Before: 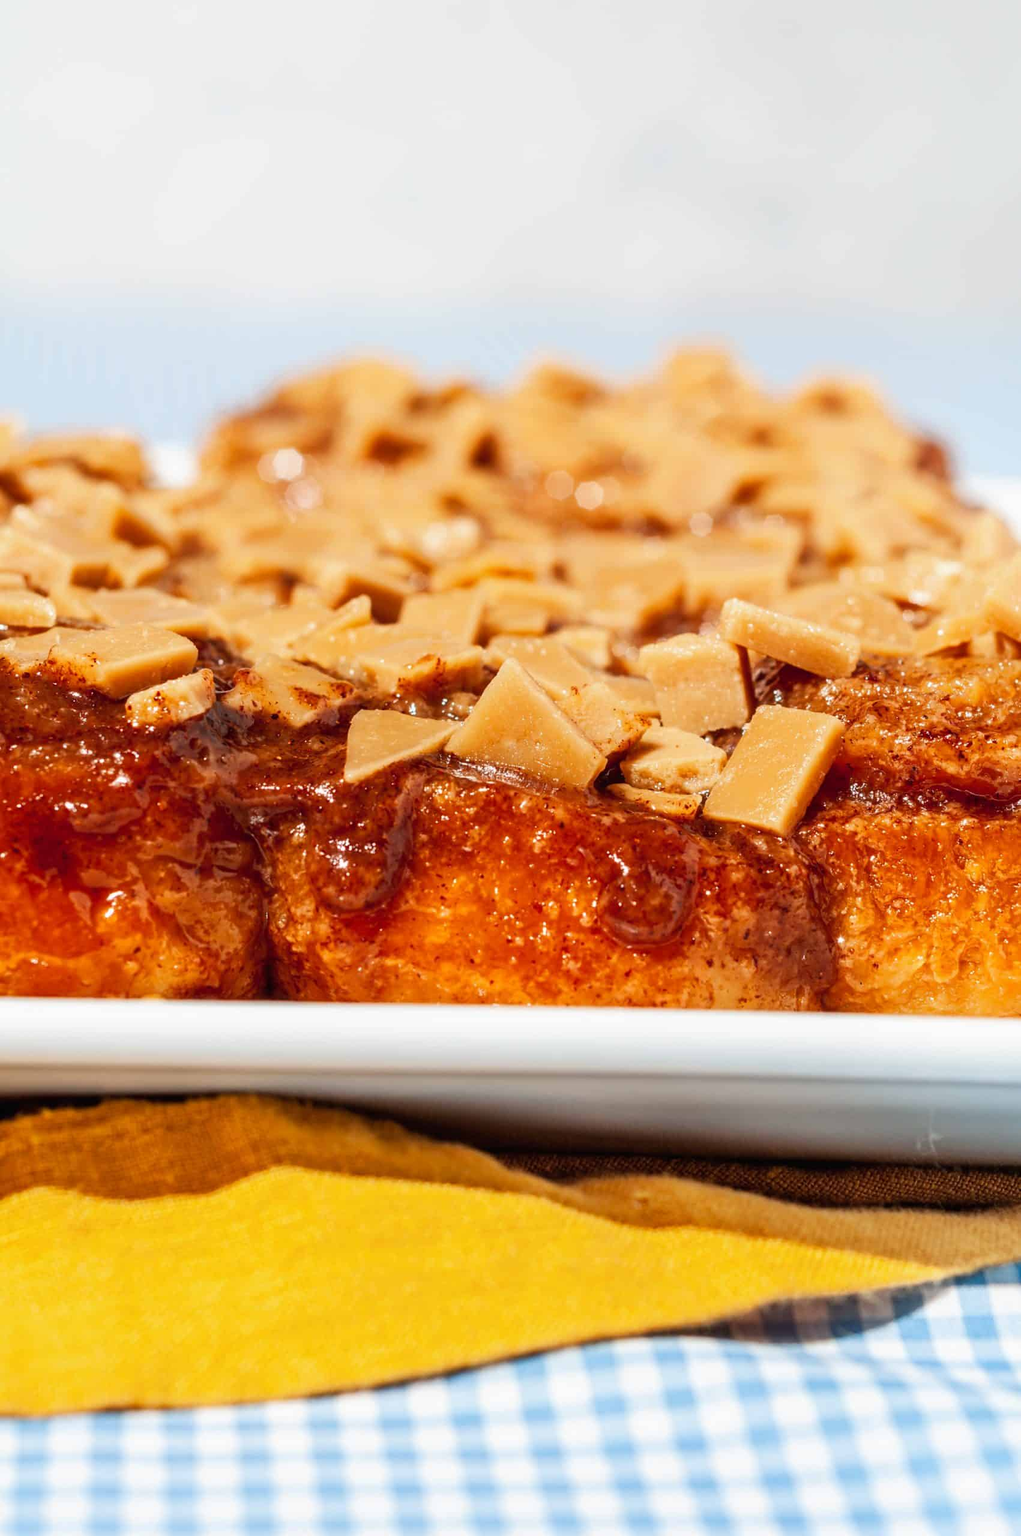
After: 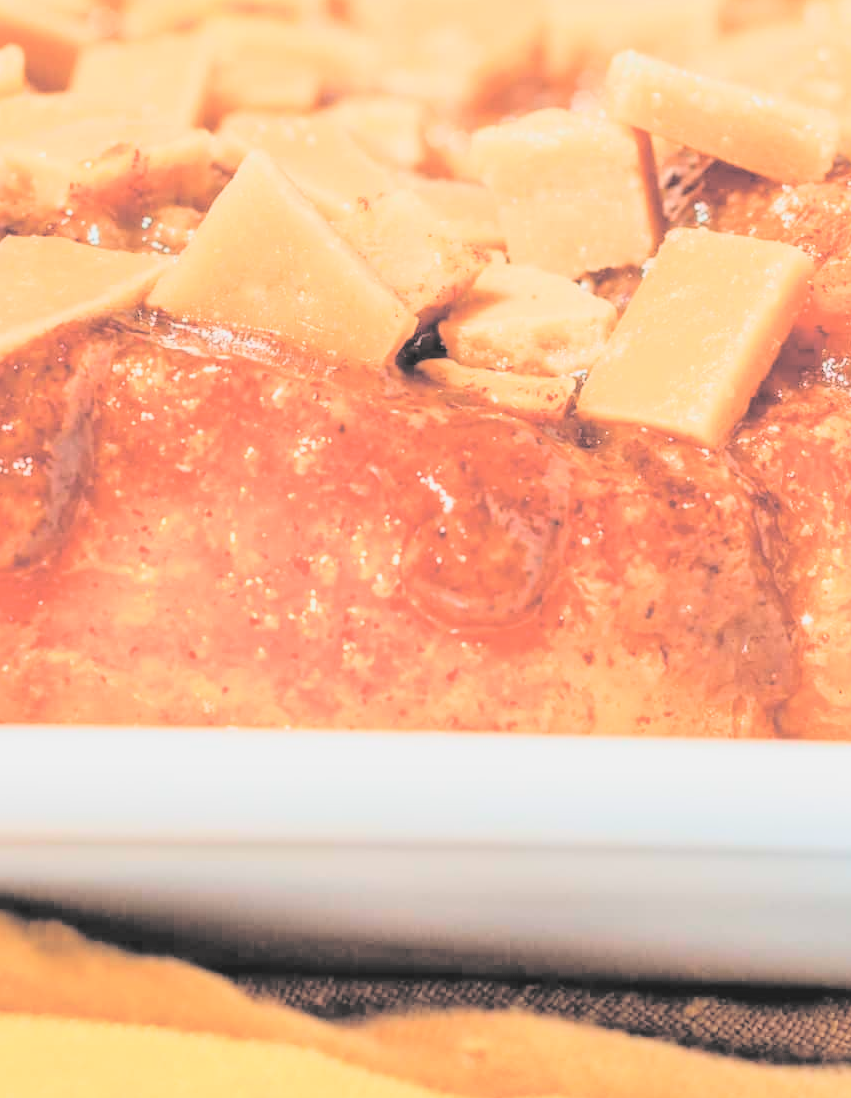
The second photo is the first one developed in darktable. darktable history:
contrast brightness saturation: brightness 0.987
crop: left 34.953%, top 37.017%, right 14.964%, bottom 20.06%
filmic rgb: black relative exposure -7.65 EV, white relative exposure 4.56 EV, hardness 3.61, contrast 1.055, color science v4 (2020)
